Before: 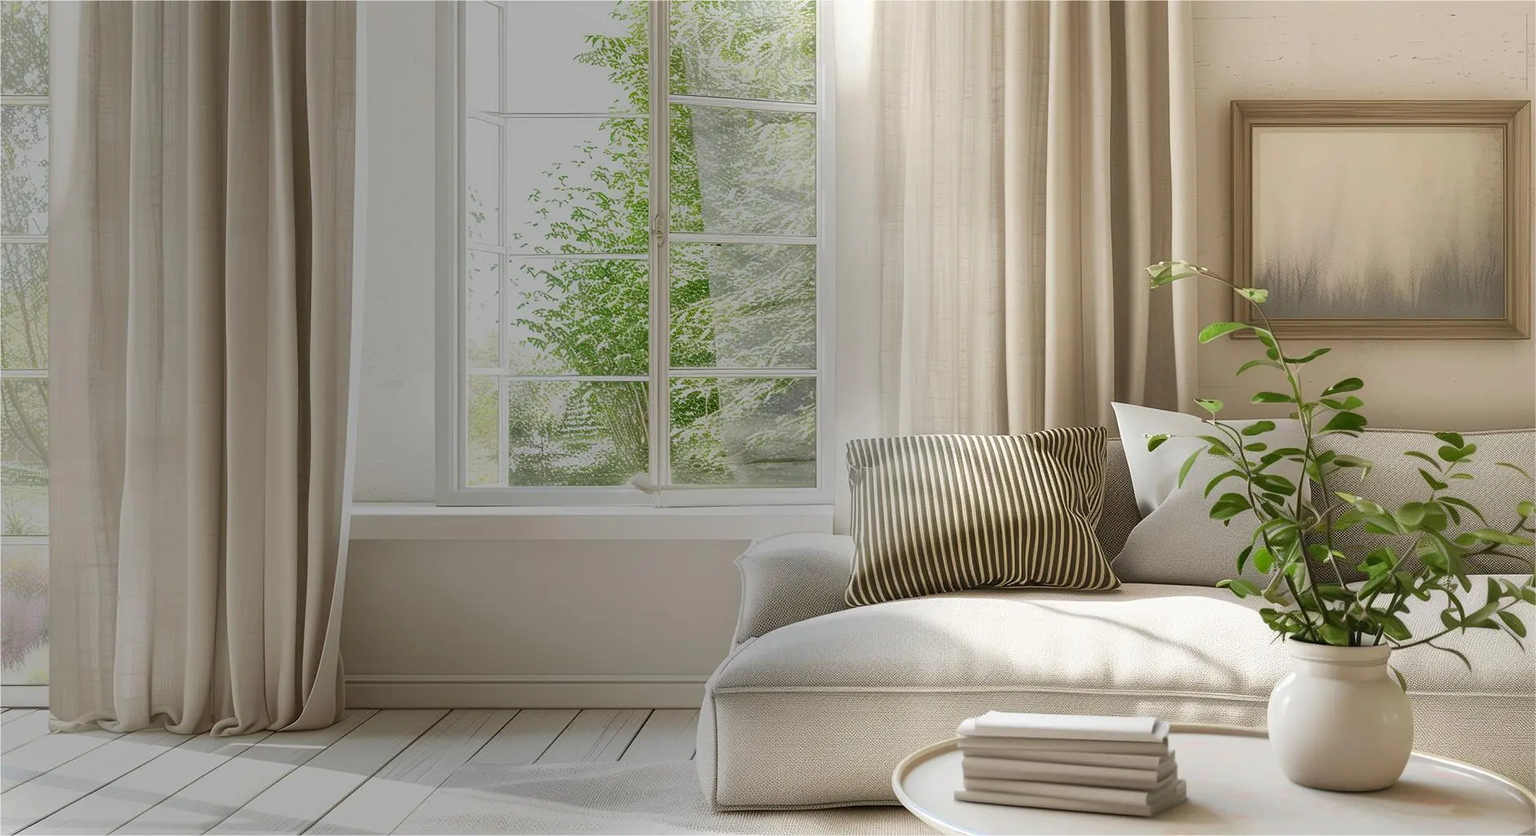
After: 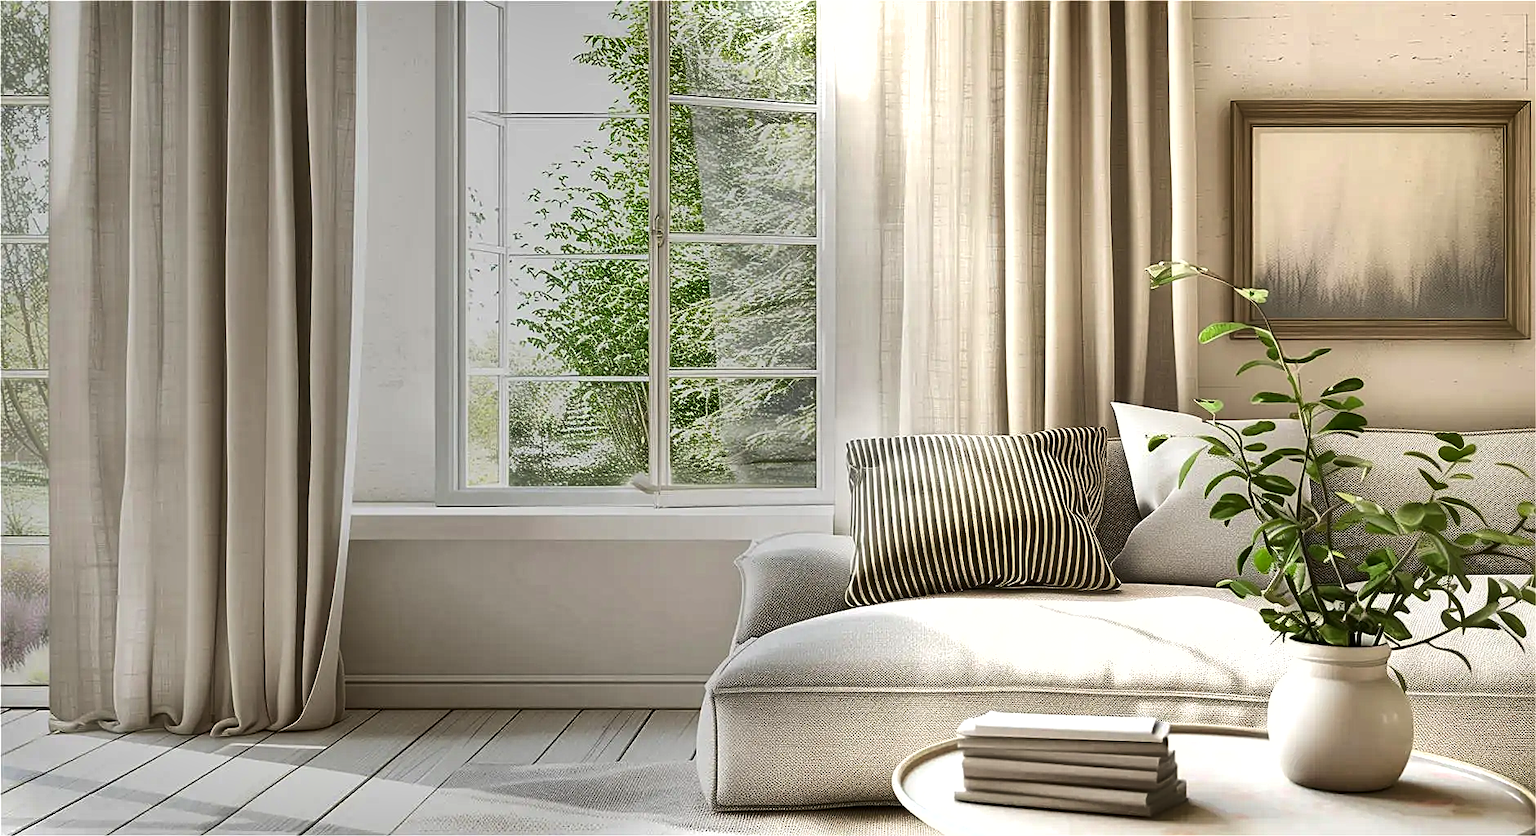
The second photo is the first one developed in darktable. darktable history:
rotate and perspective: crop left 0, crop top 0
tone equalizer: -8 EV -0.75 EV, -7 EV -0.7 EV, -6 EV -0.6 EV, -5 EV -0.4 EV, -3 EV 0.4 EV, -2 EV 0.6 EV, -1 EV 0.7 EV, +0 EV 0.75 EV, edges refinement/feathering 500, mask exposure compensation -1.57 EV, preserve details no
shadows and highlights: low approximation 0.01, soften with gaussian
local contrast: mode bilateral grid, contrast 20, coarseness 50, detail 120%, midtone range 0.2
sharpen: on, module defaults
white balance: emerald 1
